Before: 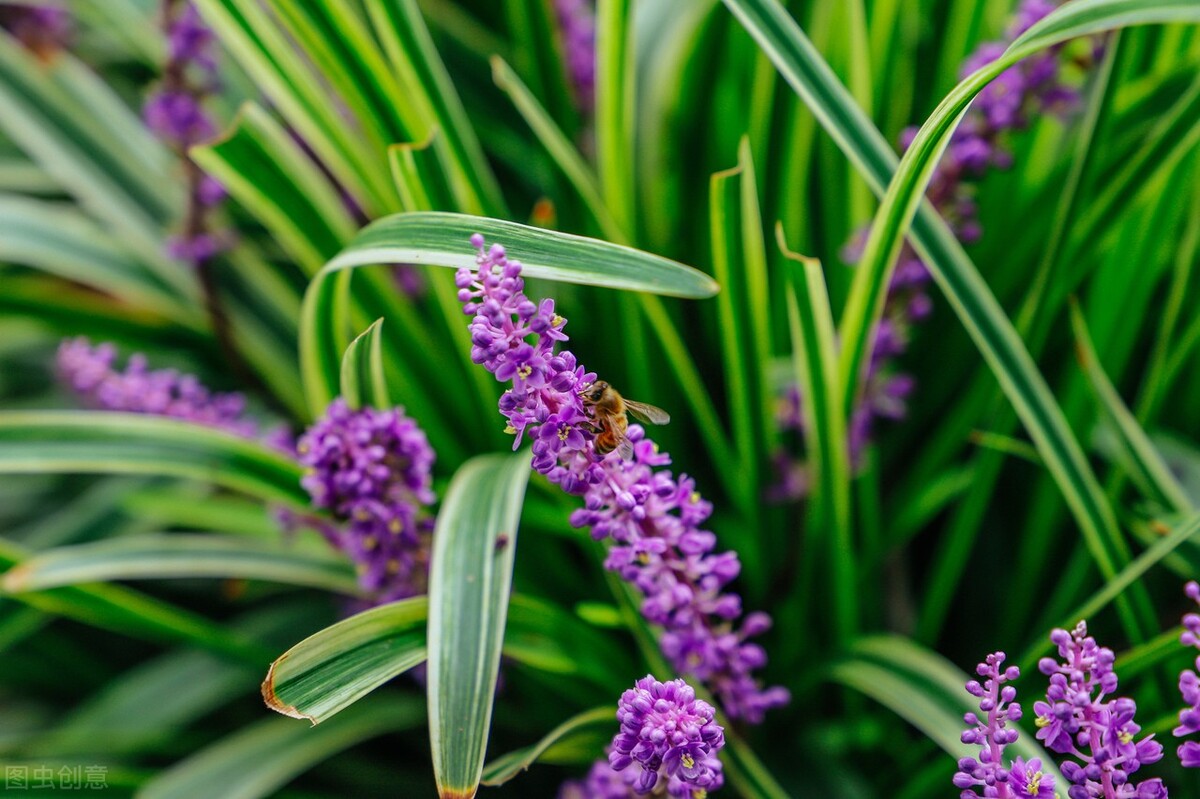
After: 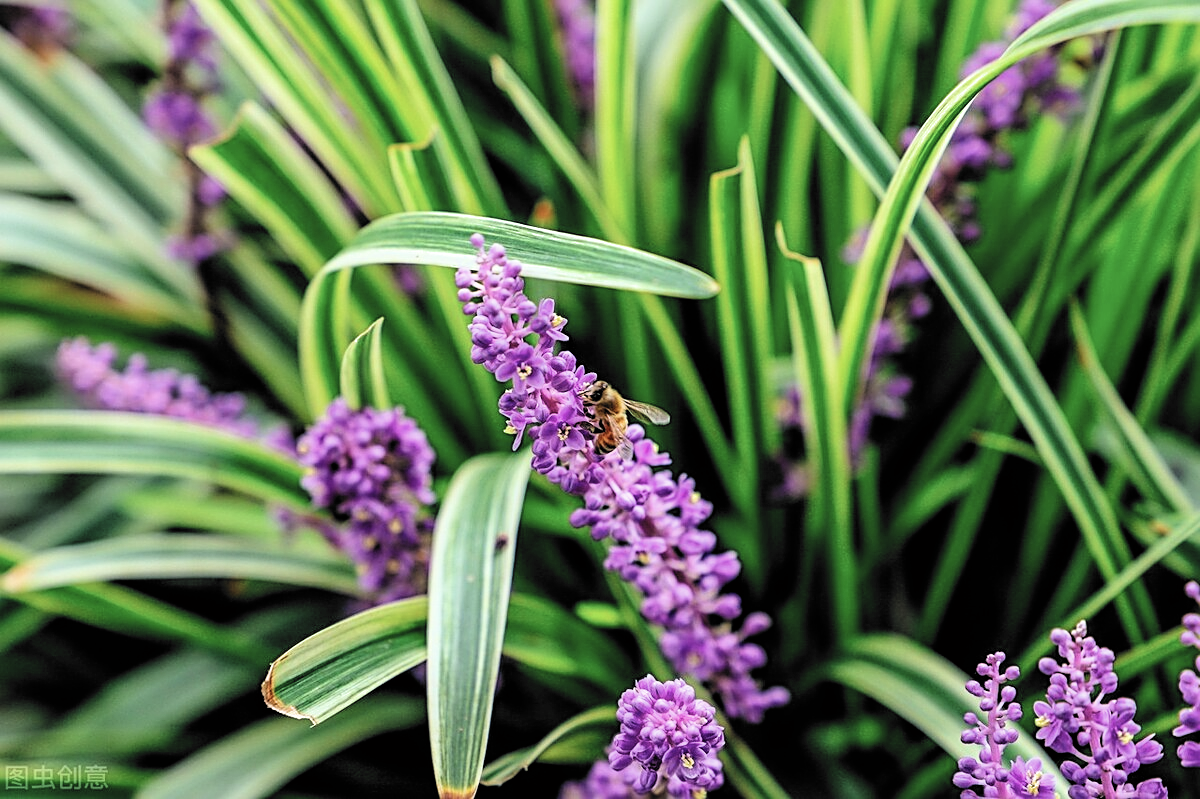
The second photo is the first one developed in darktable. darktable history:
sharpen: on, module defaults
color correction: highlights b* 0.008, saturation 0.775
filmic rgb: black relative exposure -5.06 EV, white relative exposure 3.2 EV, hardness 3.47, contrast 1.204, highlights saturation mix -30.25%, color science v6 (2022)
exposure: black level correction 0, exposure 0.699 EV, compensate highlight preservation false
